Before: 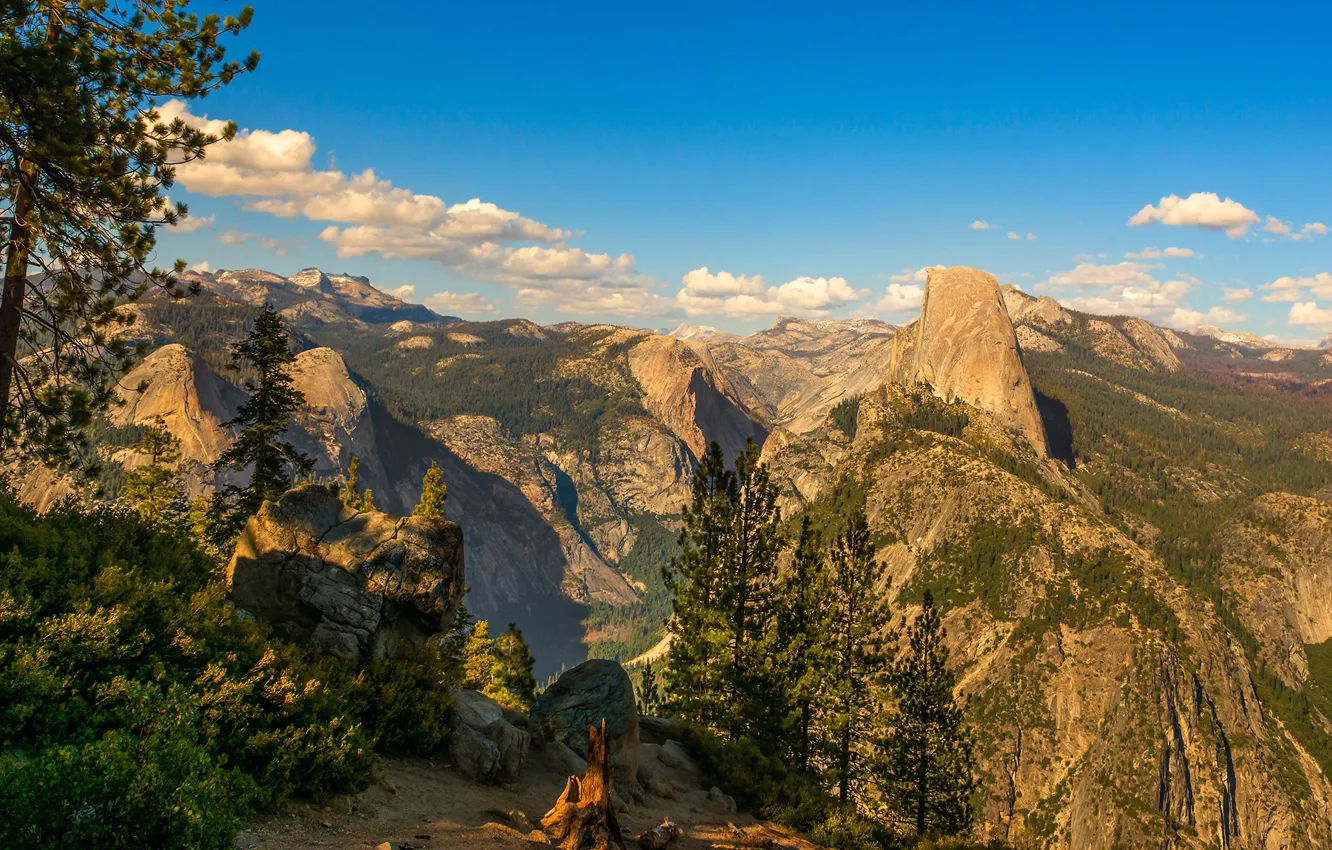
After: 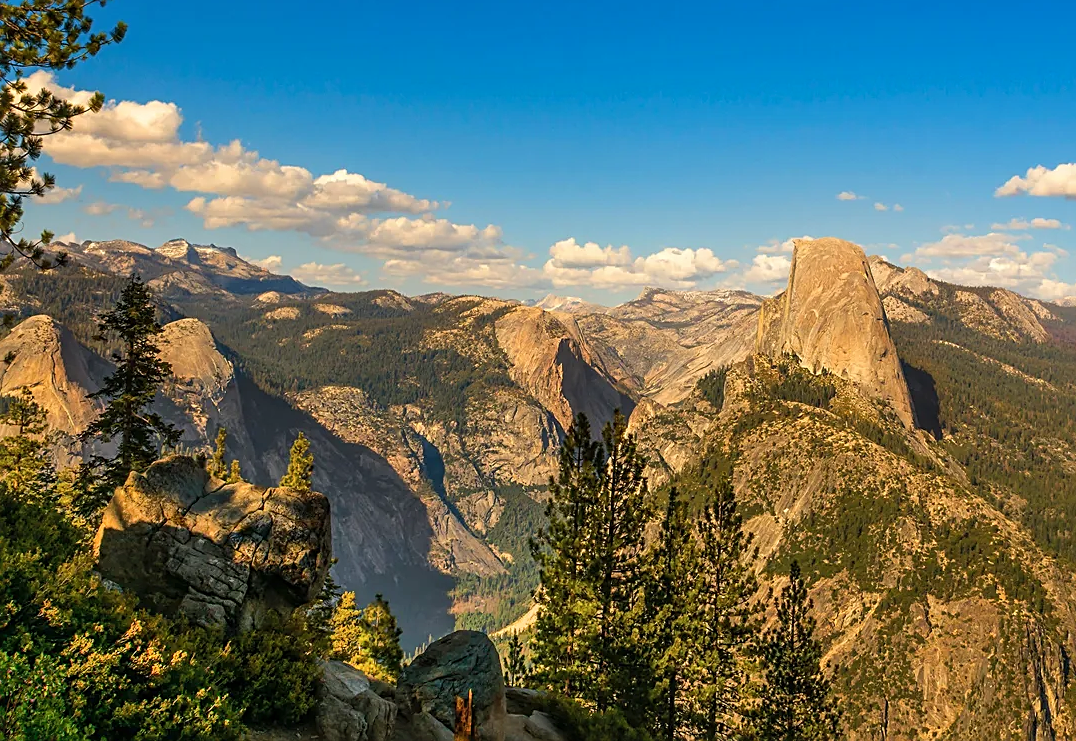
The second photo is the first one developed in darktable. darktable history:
sharpen: on, module defaults
crop: left 10.015%, top 3.478%, right 9.176%, bottom 9.282%
shadows and highlights: soften with gaussian
